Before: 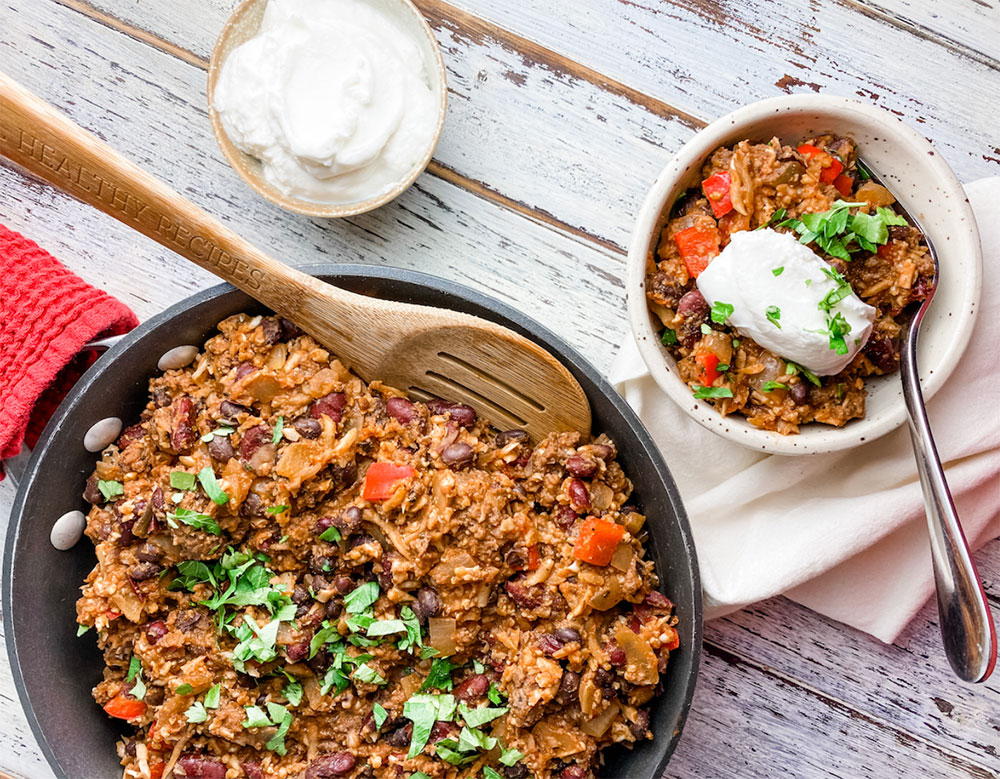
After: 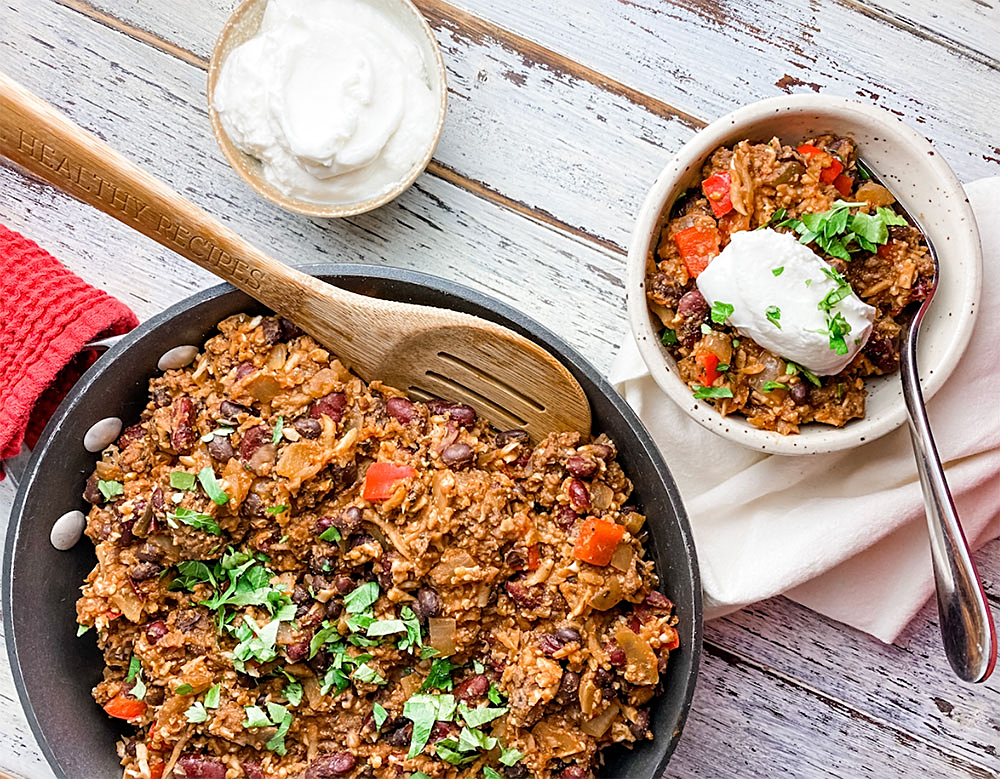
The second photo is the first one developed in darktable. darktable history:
tone equalizer: edges refinement/feathering 500, mask exposure compensation -1.57 EV, preserve details no
sharpen: on, module defaults
